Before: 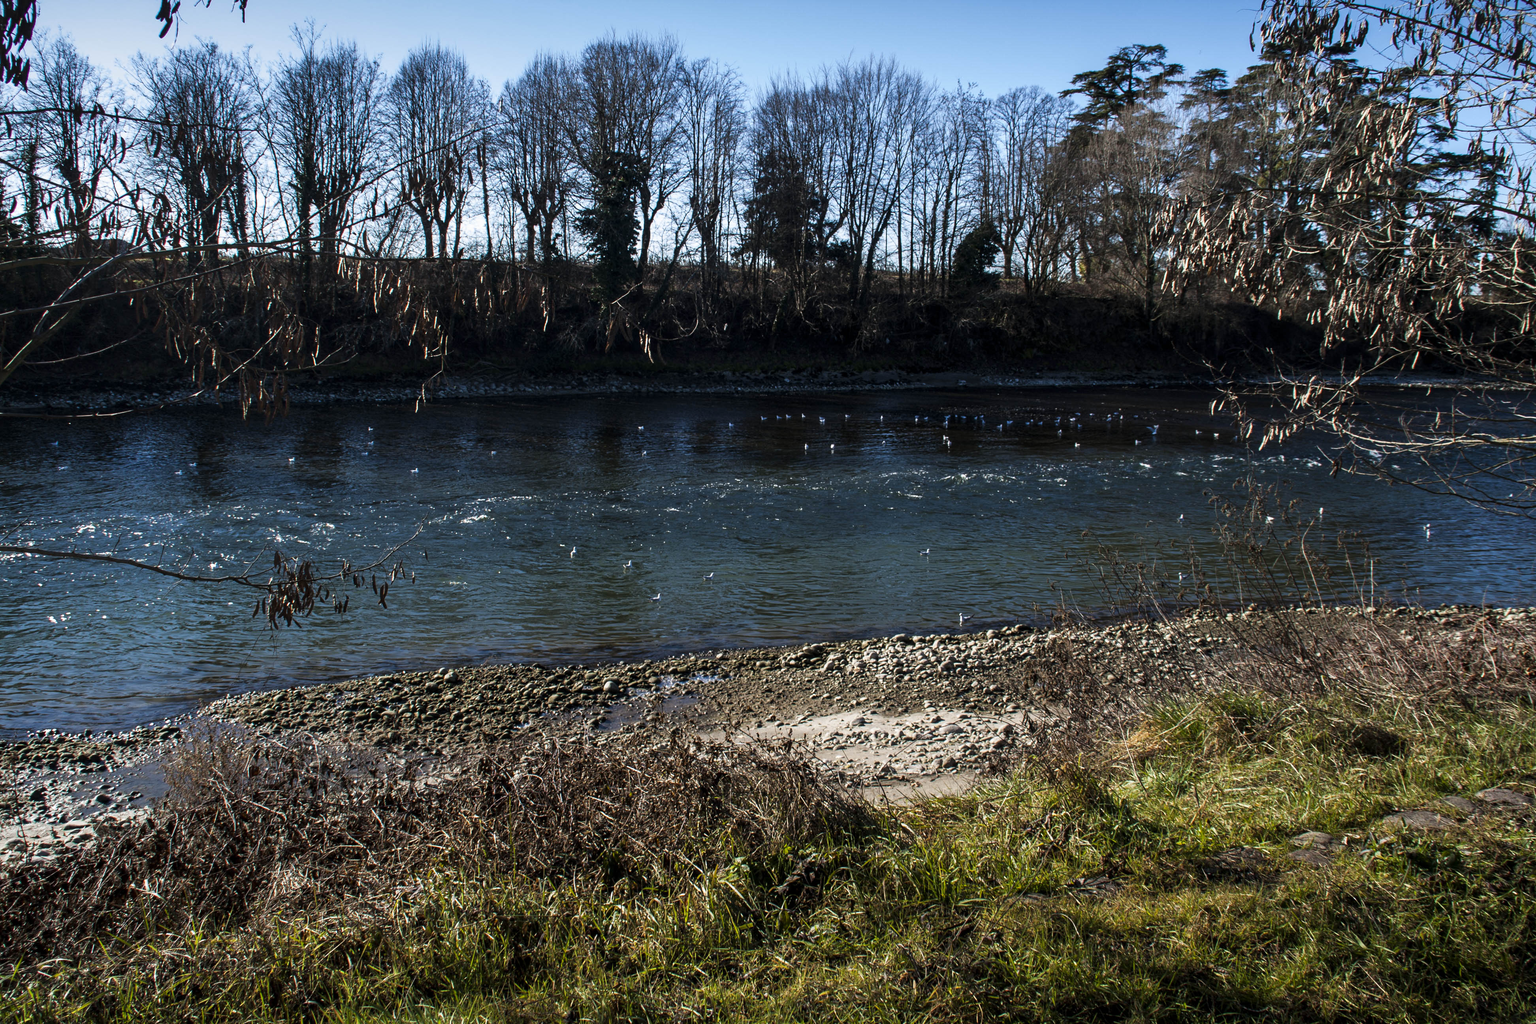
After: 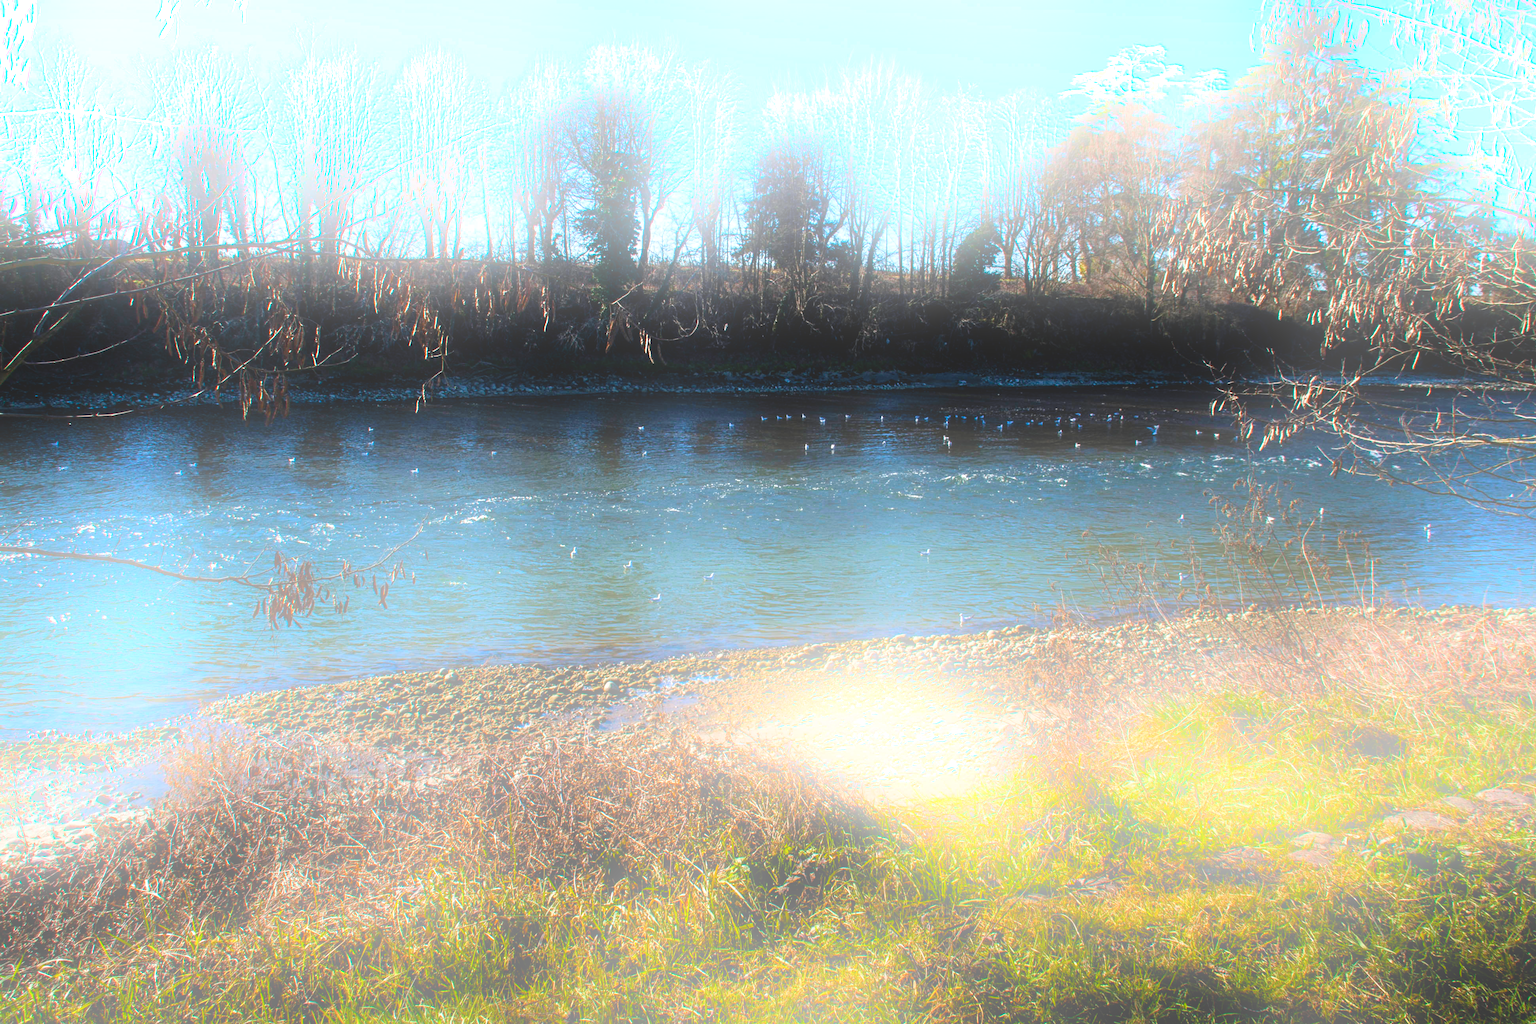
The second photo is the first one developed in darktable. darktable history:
local contrast: detail 110%
bloom: size 25%, threshold 5%, strength 90%
color balance rgb: perceptual saturation grading › global saturation 20%, perceptual saturation grading › highlights -25%, perceptual saturation grading › shadows 25%
exposure: exposure 0.485 EV, compensate highlight preservation false
